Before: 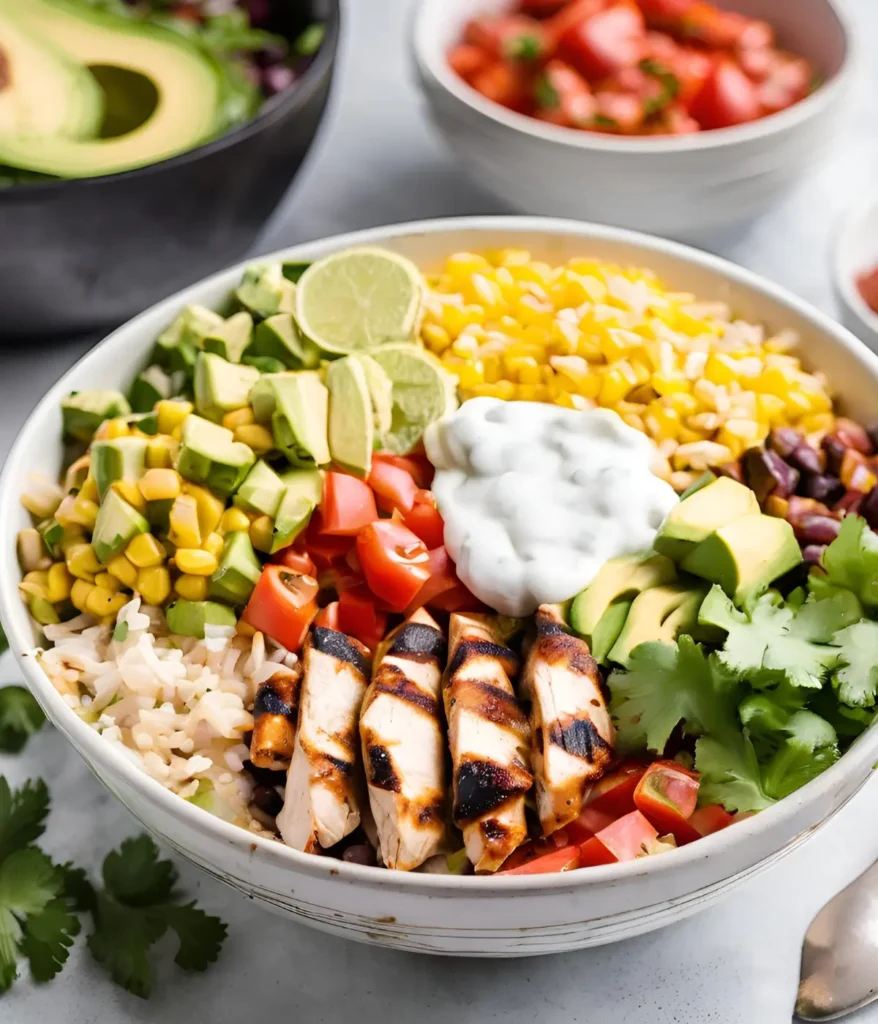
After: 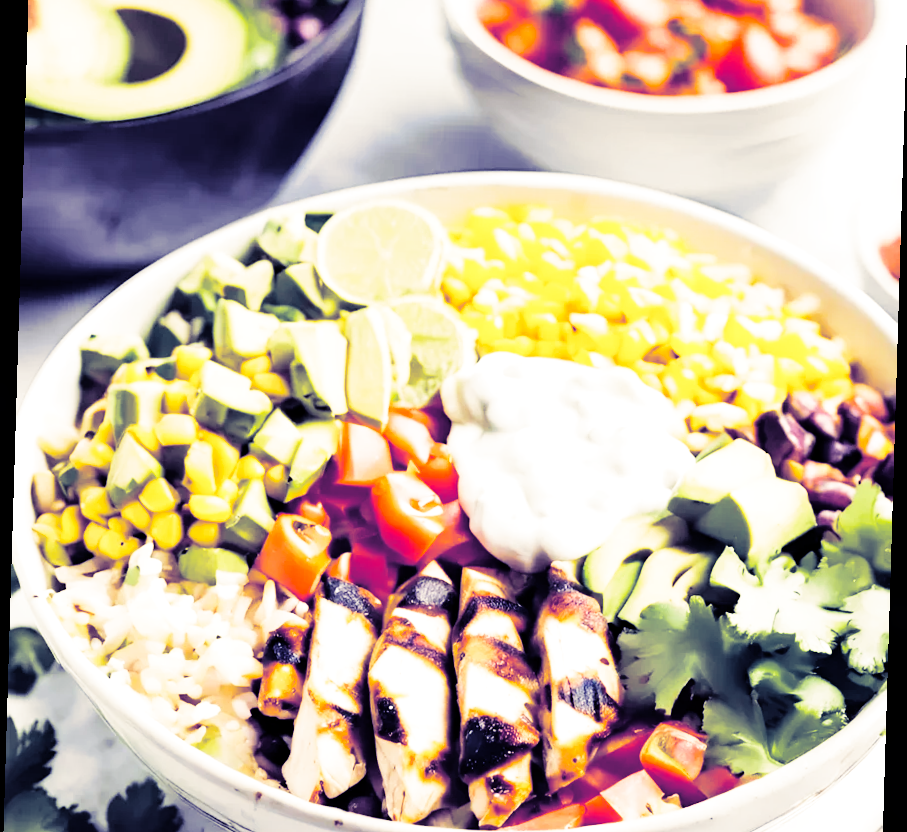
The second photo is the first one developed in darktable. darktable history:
rotate and perspective: rotation 1.72°, automatic cropping off
split-toning: shadows › hue 242.67°, shadows › saturation 0.733, highlights › hue 45.33°, highlights › saturation 0.667, balance -53.304, compress 21.15%
base curve: curves: ch0 [(0, 0) (0.028, 0.03) (0.105, 0.232) (0.387, 0.748) (0.754, 0.968) (1, 1)], fusion 1, exposure shift 0.576, preserve colors none
crop and rotate: top 5.667%, bottom 14.937%
